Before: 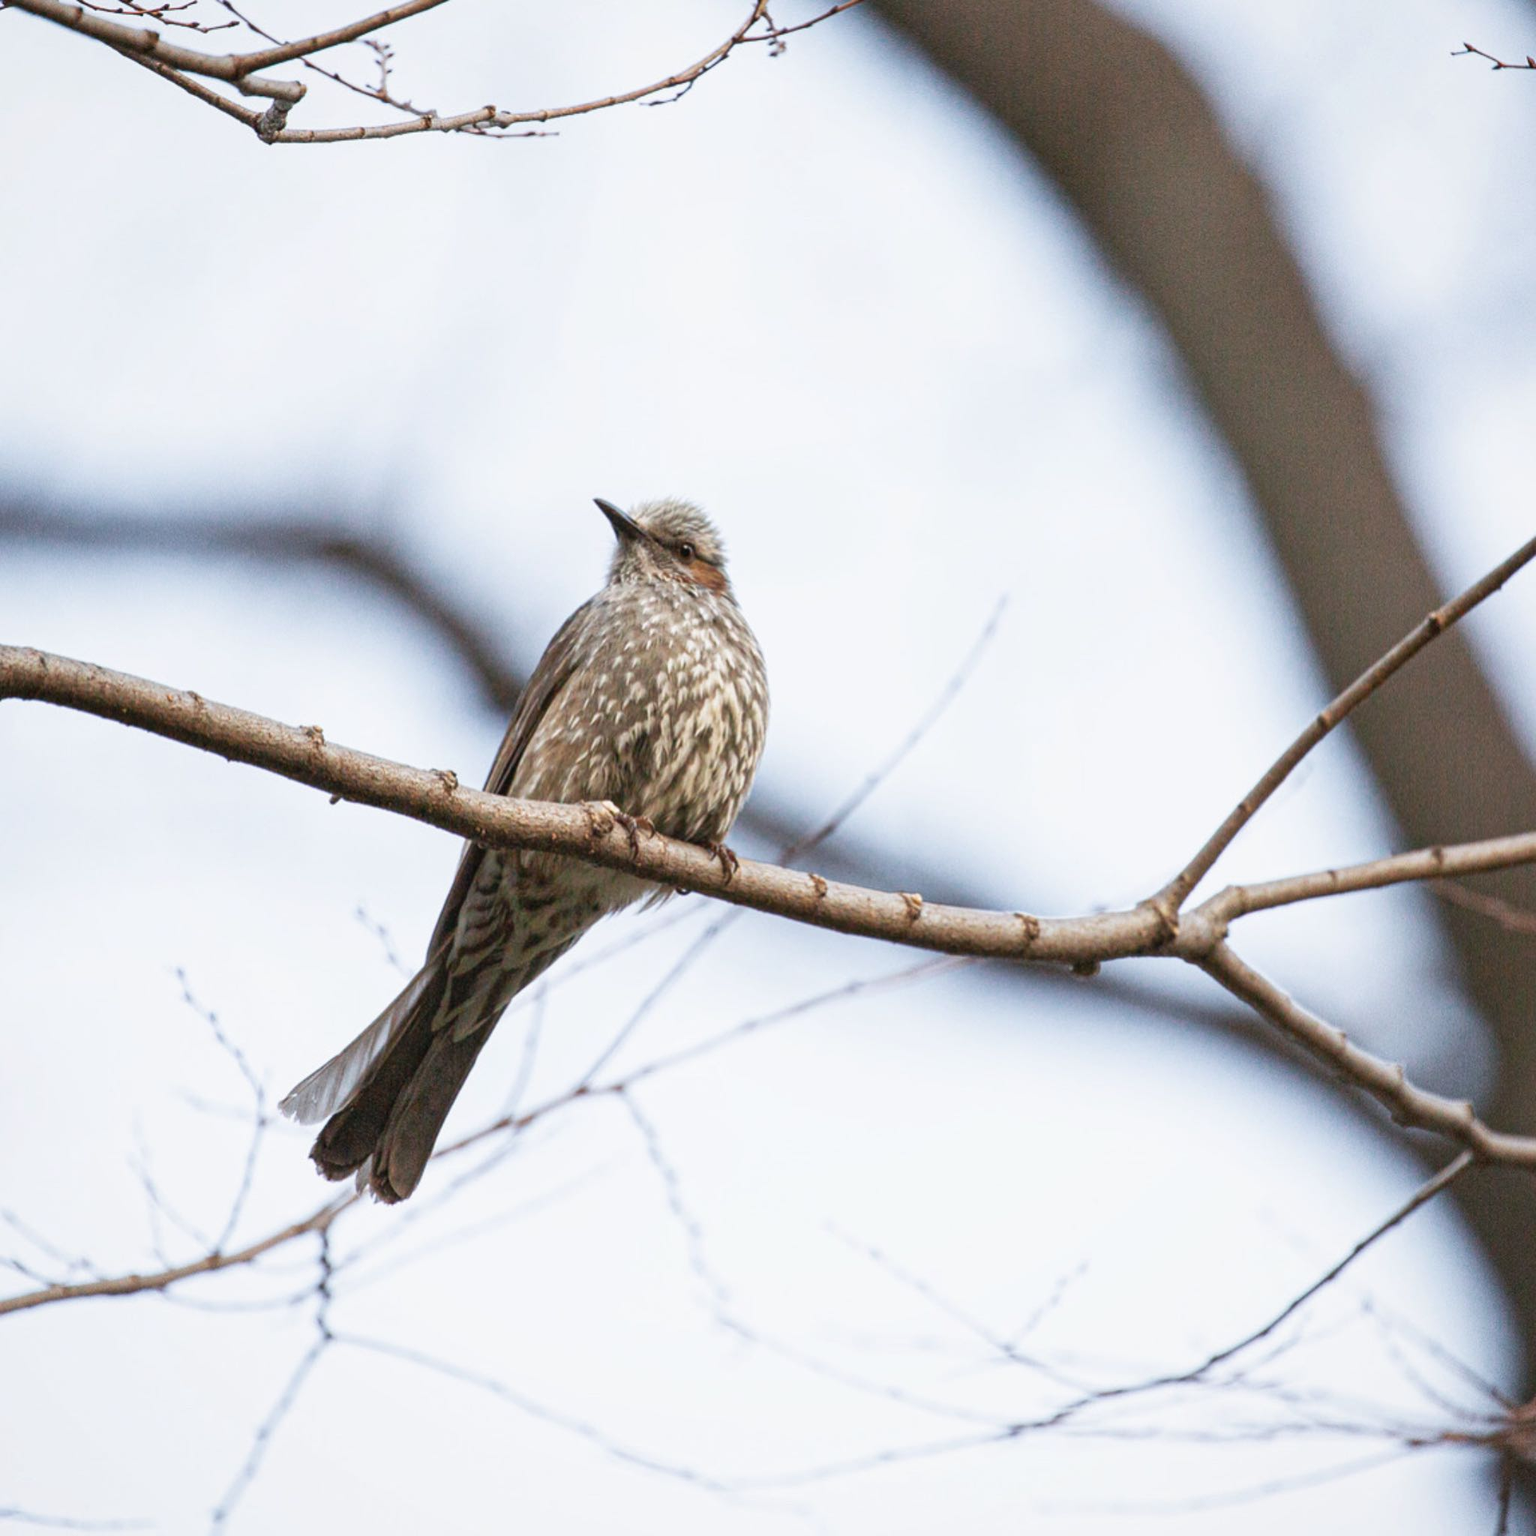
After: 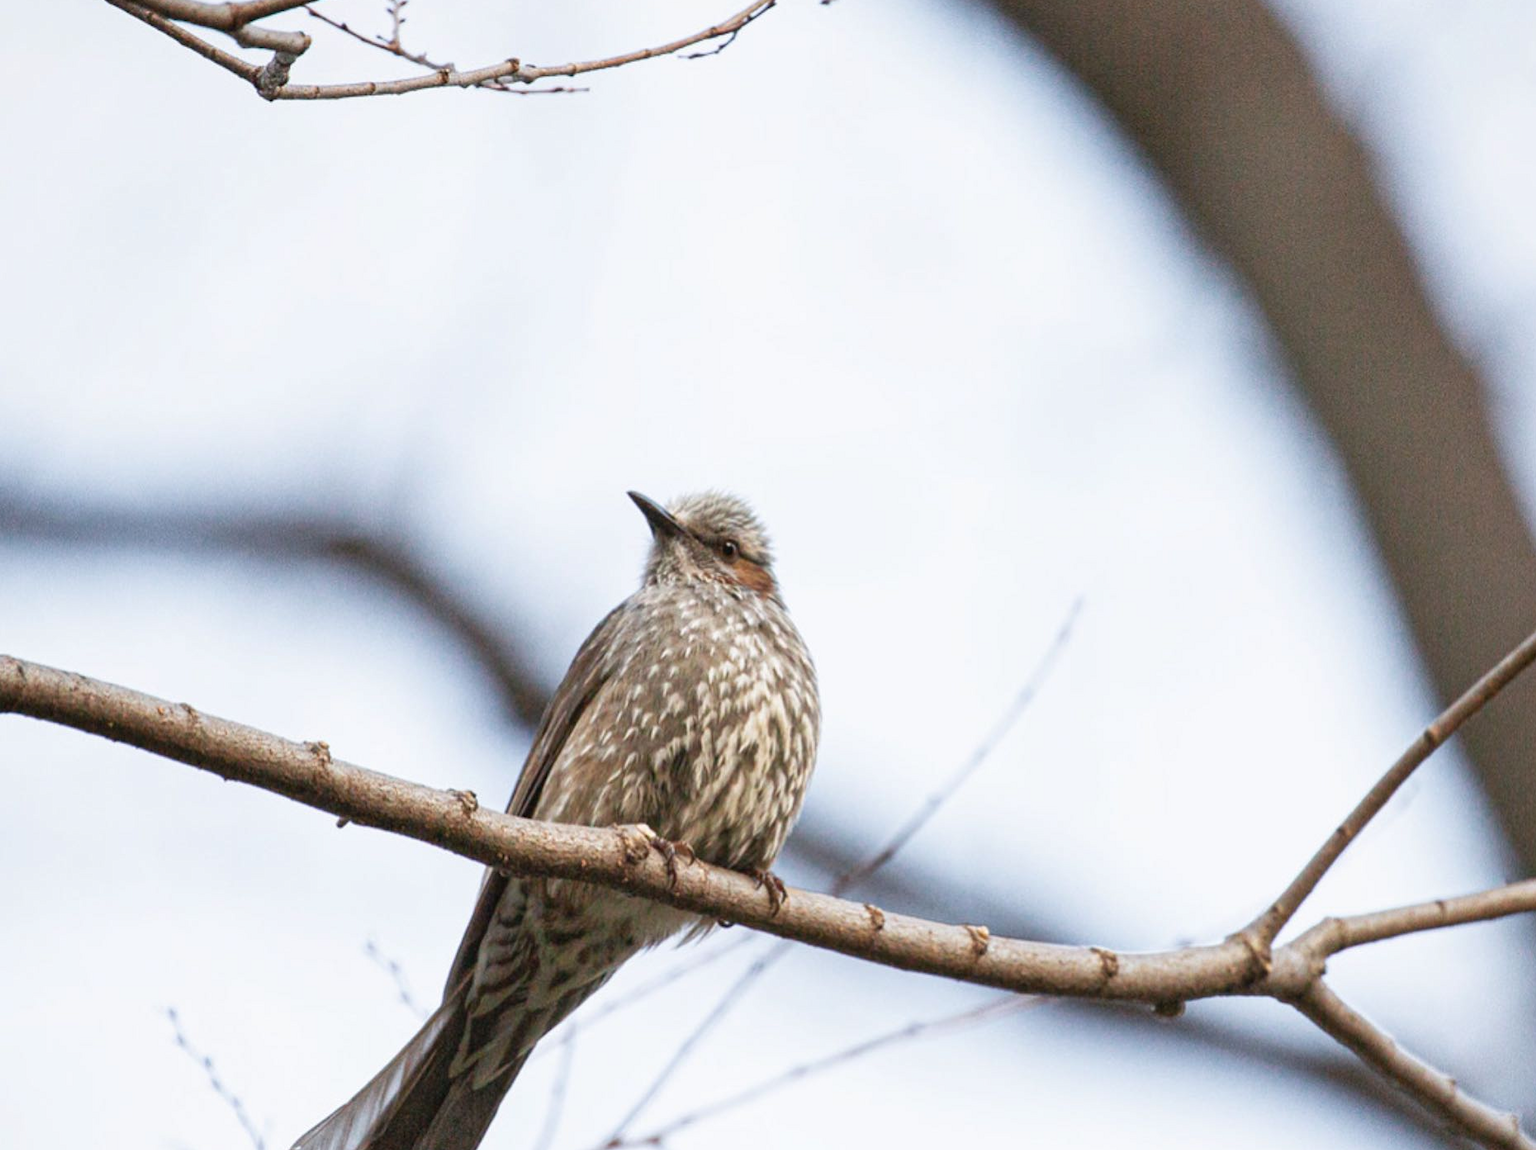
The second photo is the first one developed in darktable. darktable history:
crop: left 1.585%, top 3.463%, right 7.571%, bottom 28.497%
exposure: exposure 0.02 EV, compensate highlight preservation false
